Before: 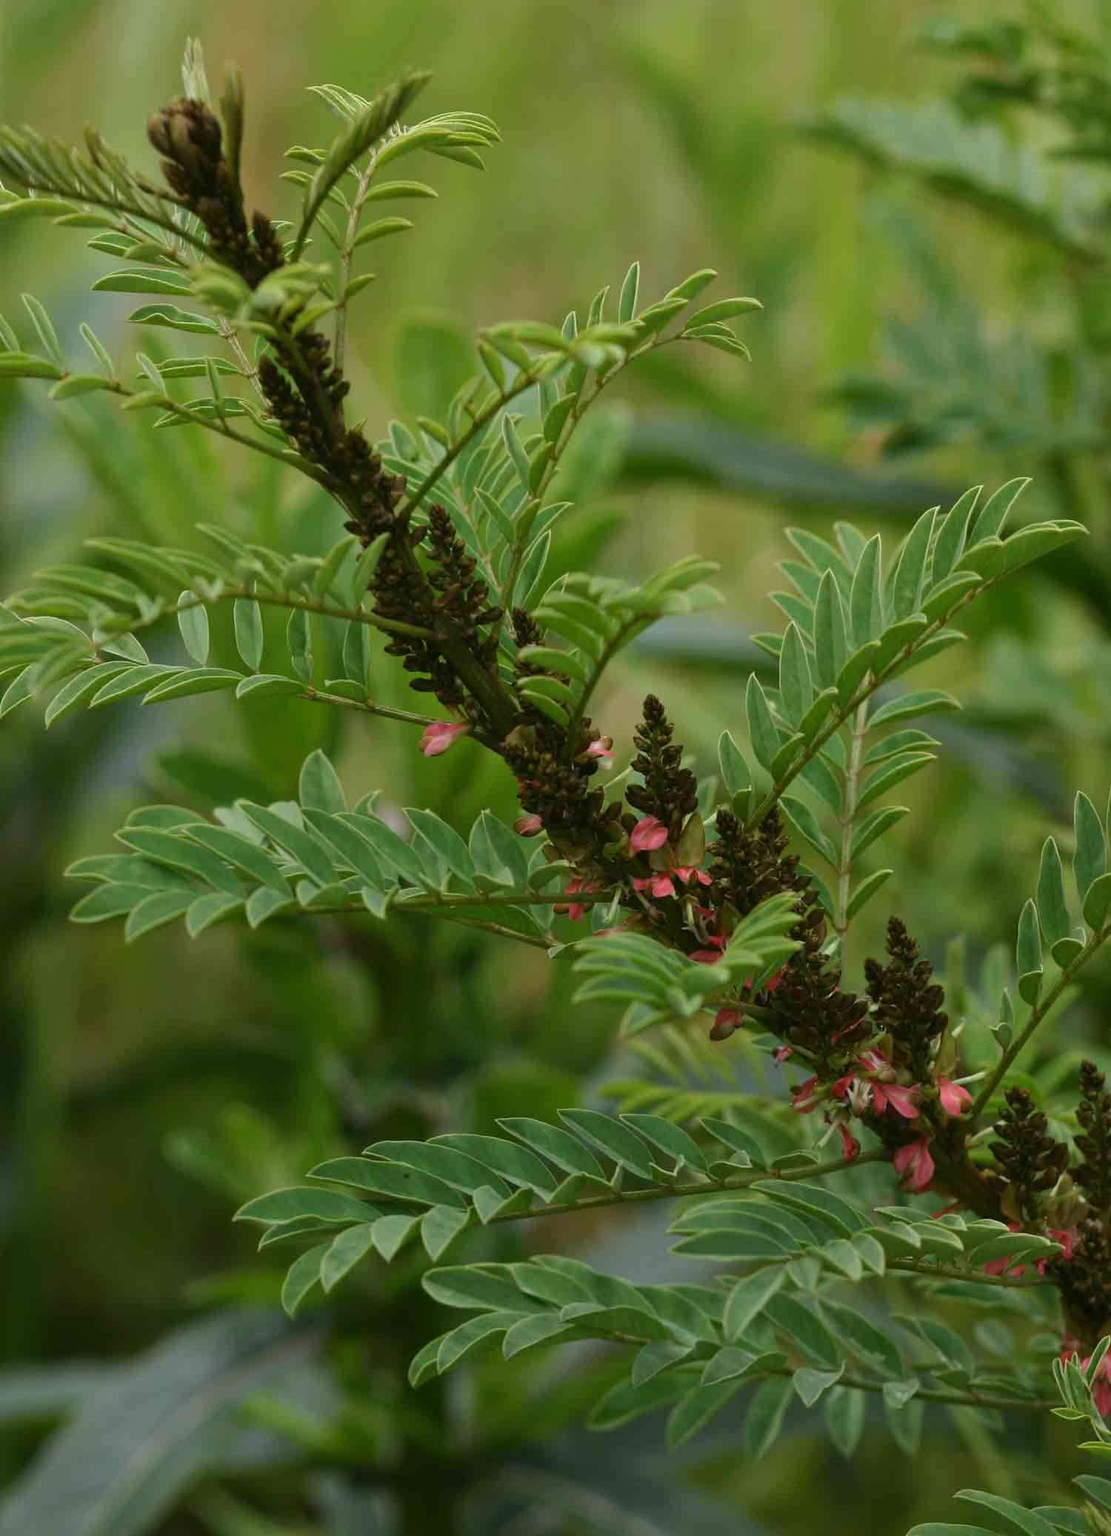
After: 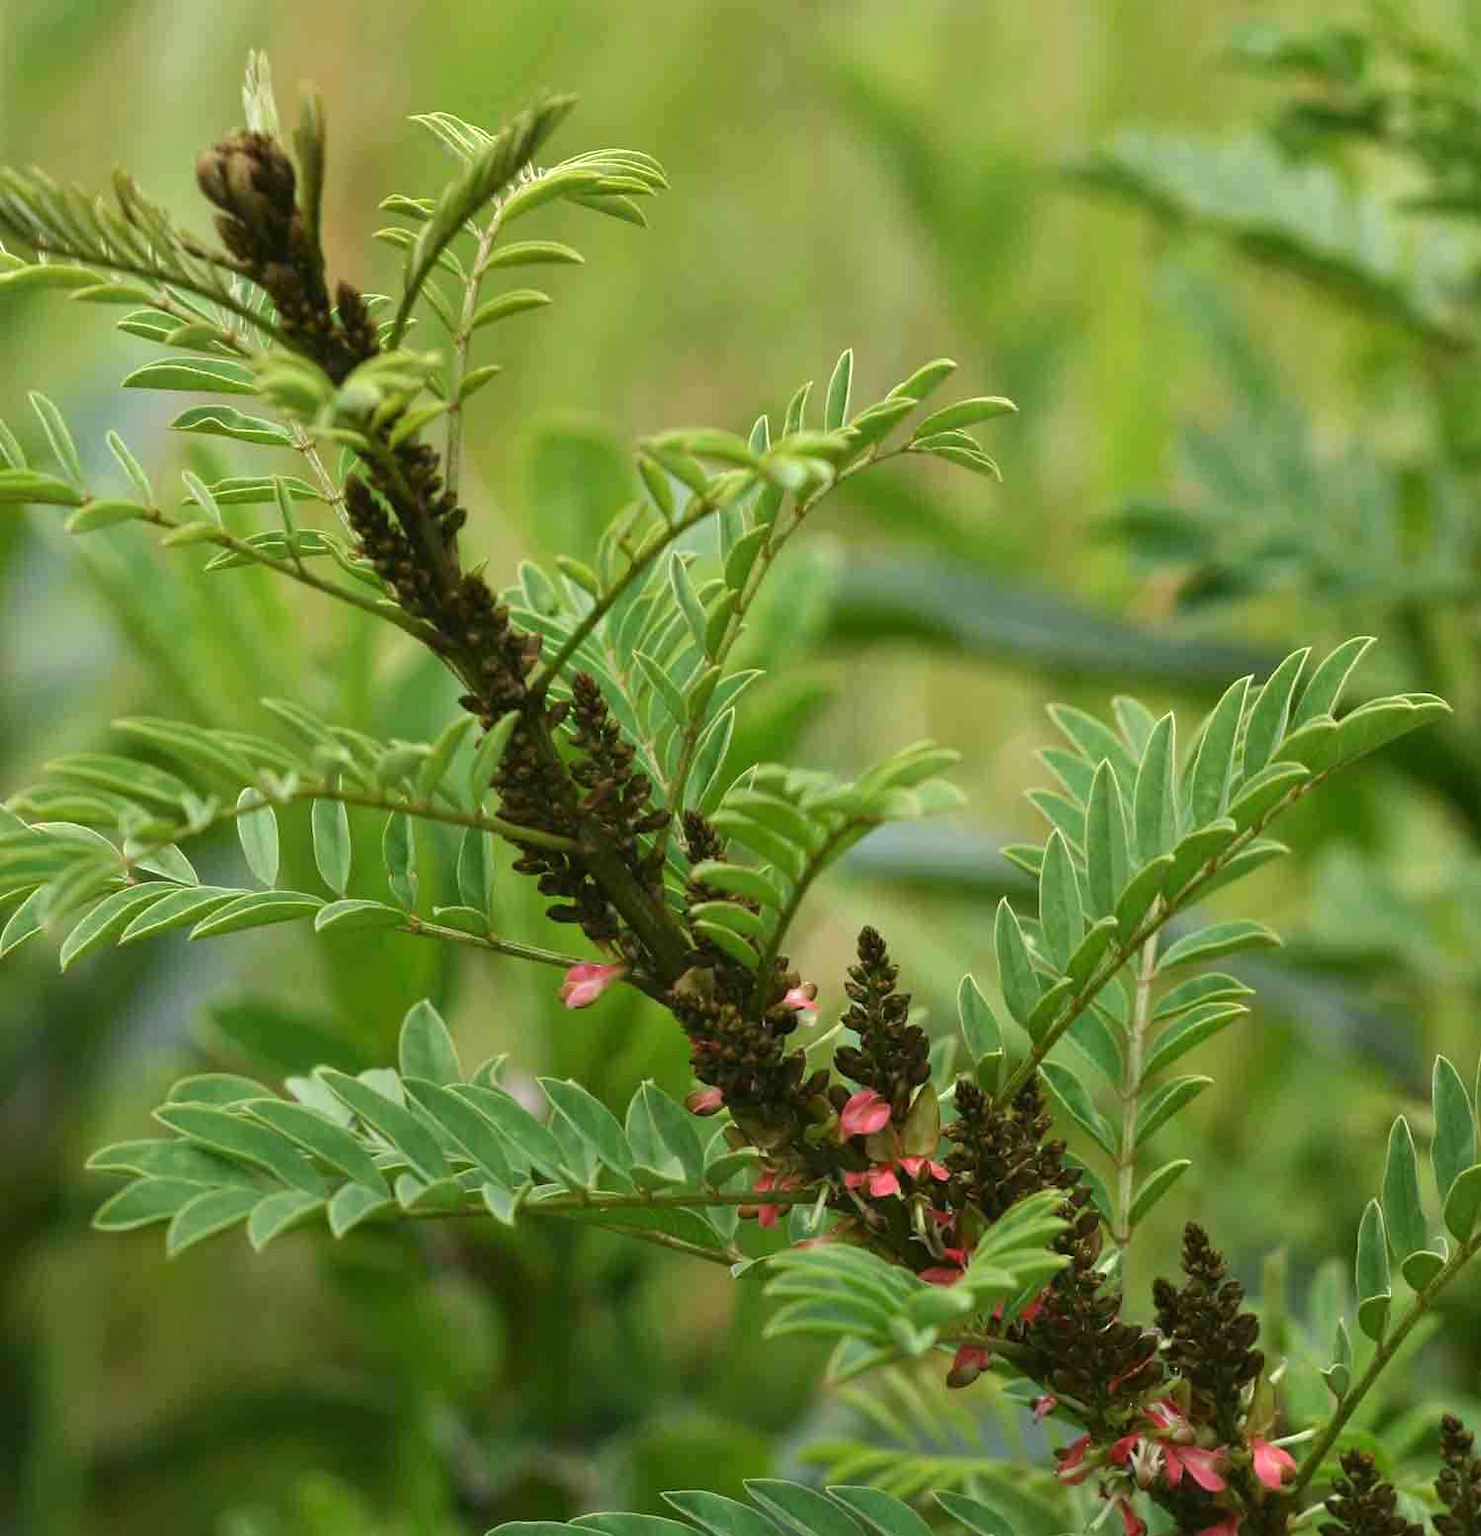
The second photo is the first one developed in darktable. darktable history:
crop: bottom 24.988%
exposure: exposure 0.64 EV, compensate highlight preservation false
